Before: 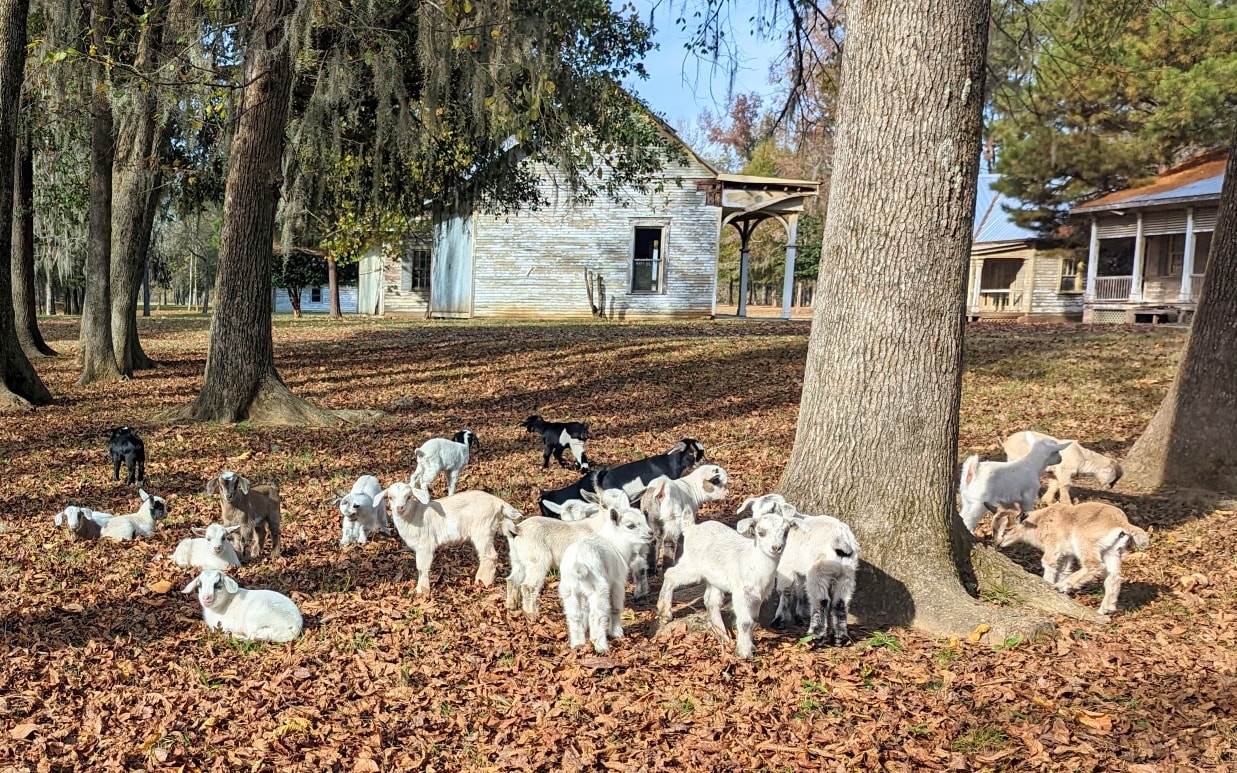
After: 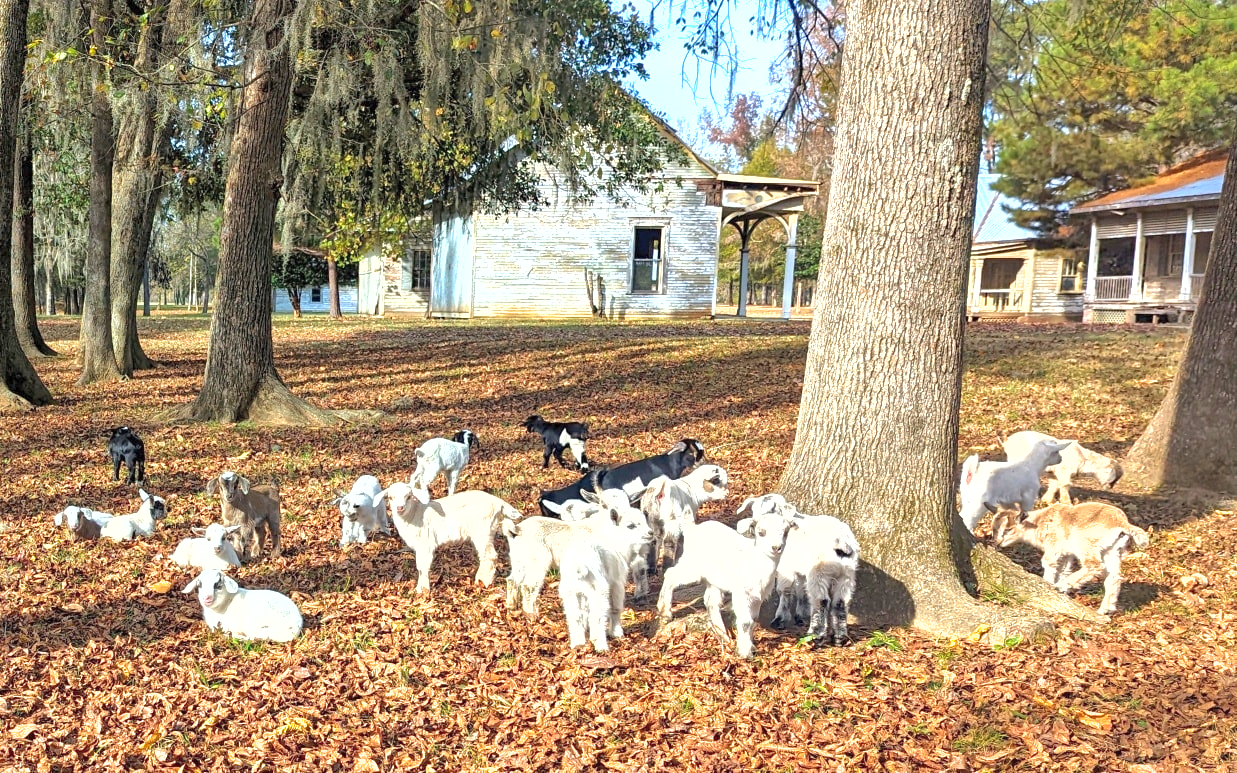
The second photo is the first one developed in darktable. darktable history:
exposure: exposure 0.742 EV, compensate highlight preservation false
color balance rgb: perceptual saturation grading › global saturation 0.136%
local contrast: mode bilateral grid, contrast 15, coarseness 37, detail 105%, midtone range 0.2
contrast brightness saturation: contrast 0.025, brightness 0.07, saturation 0.125
shadows and highlights: on, module defaults
